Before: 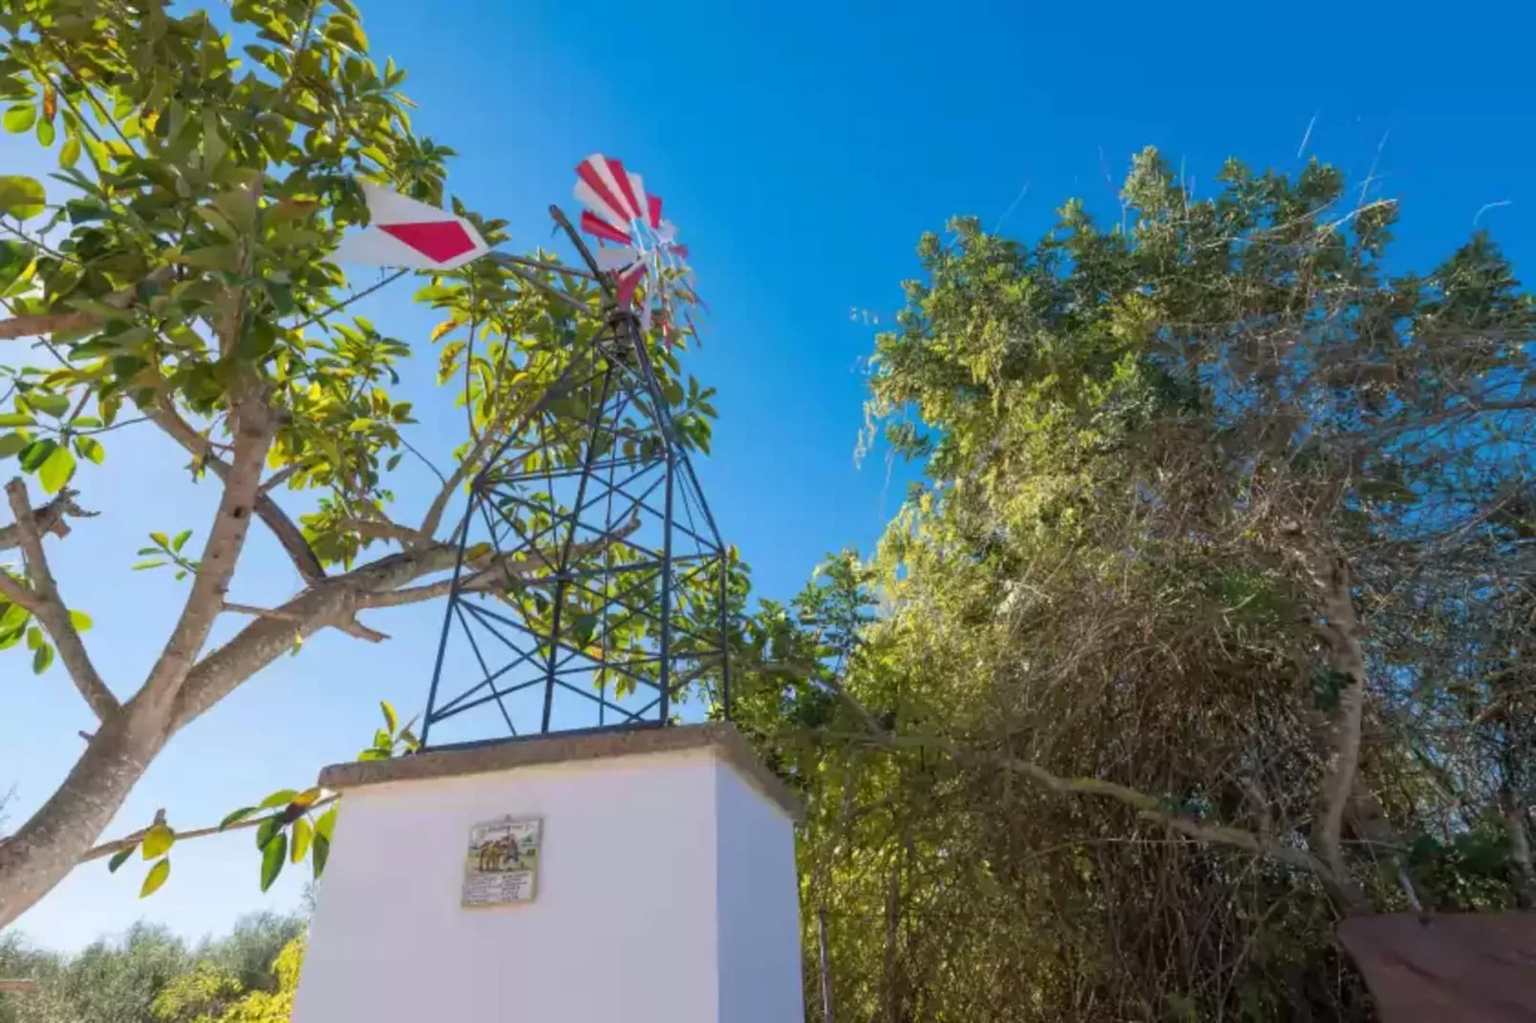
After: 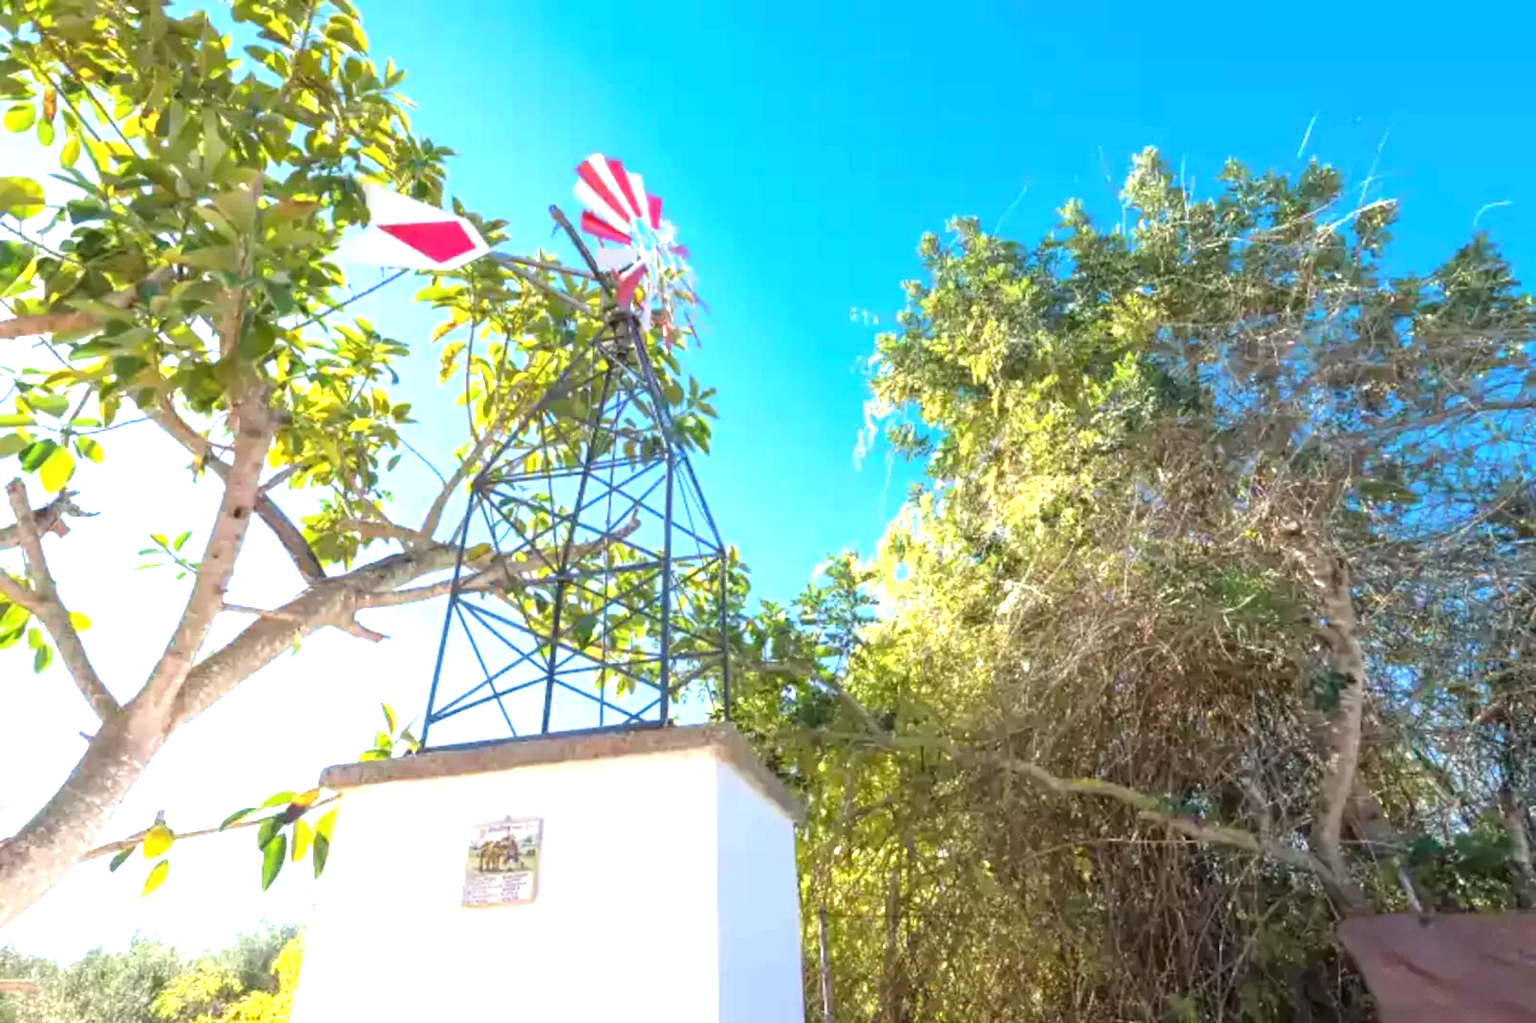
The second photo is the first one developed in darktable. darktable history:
exposure: black level correction 0, exposure 1.467 EV, compensate exposure bias true, compensate highlight preservation false
